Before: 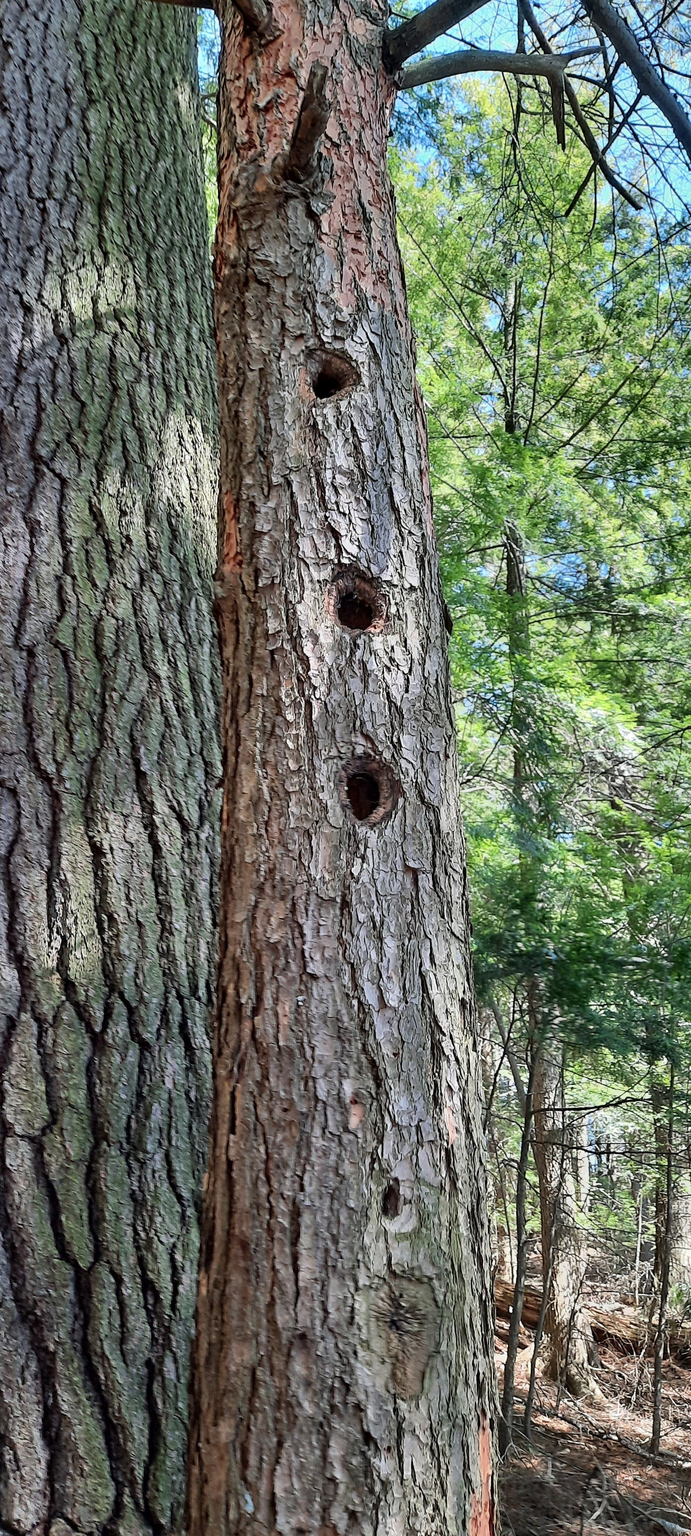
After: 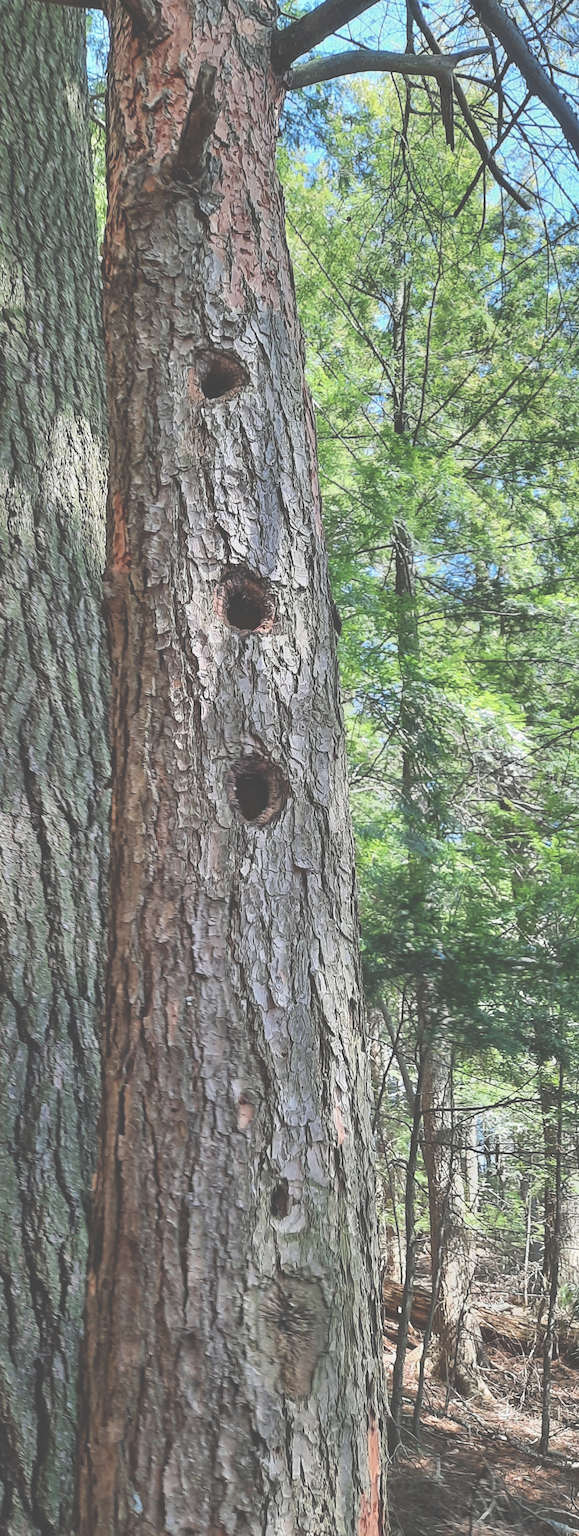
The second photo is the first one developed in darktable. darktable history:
crop: left 16.145%
exposure: black level correction -0.062, exposure -0.05 EV, compensate highlight preservation false
